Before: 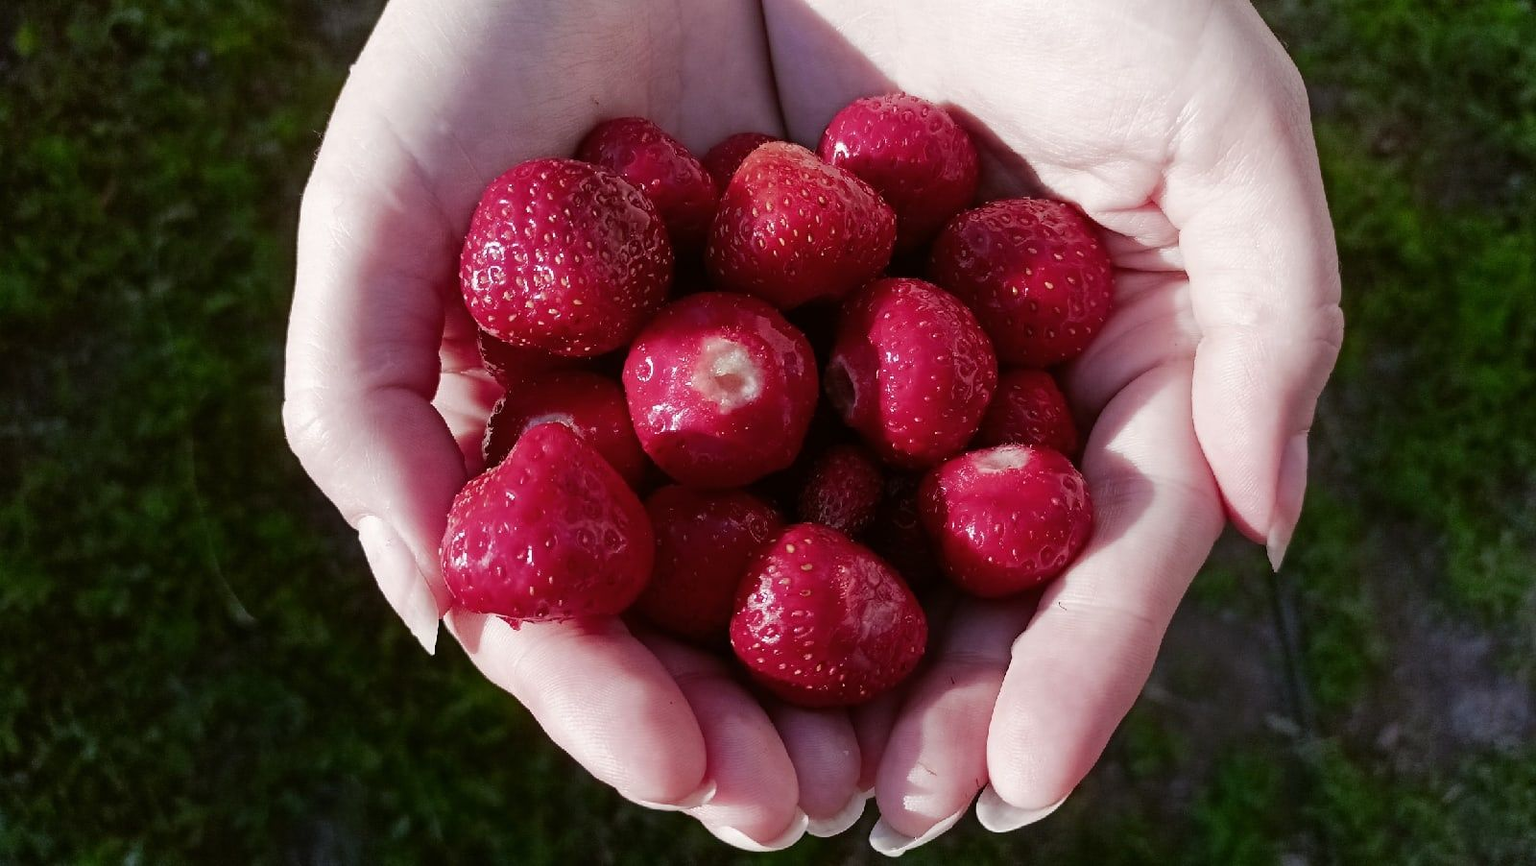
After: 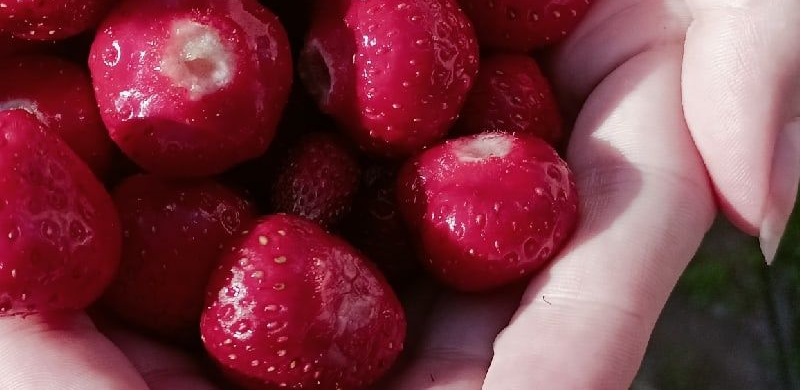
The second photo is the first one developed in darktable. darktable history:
crop: left 35.047%, top 36.697%, right 14.949%, bottom 19.988%
tone equalizer: edges refinement/feathering 500, mask exposure compensation -1.57 EV, preserve details no
